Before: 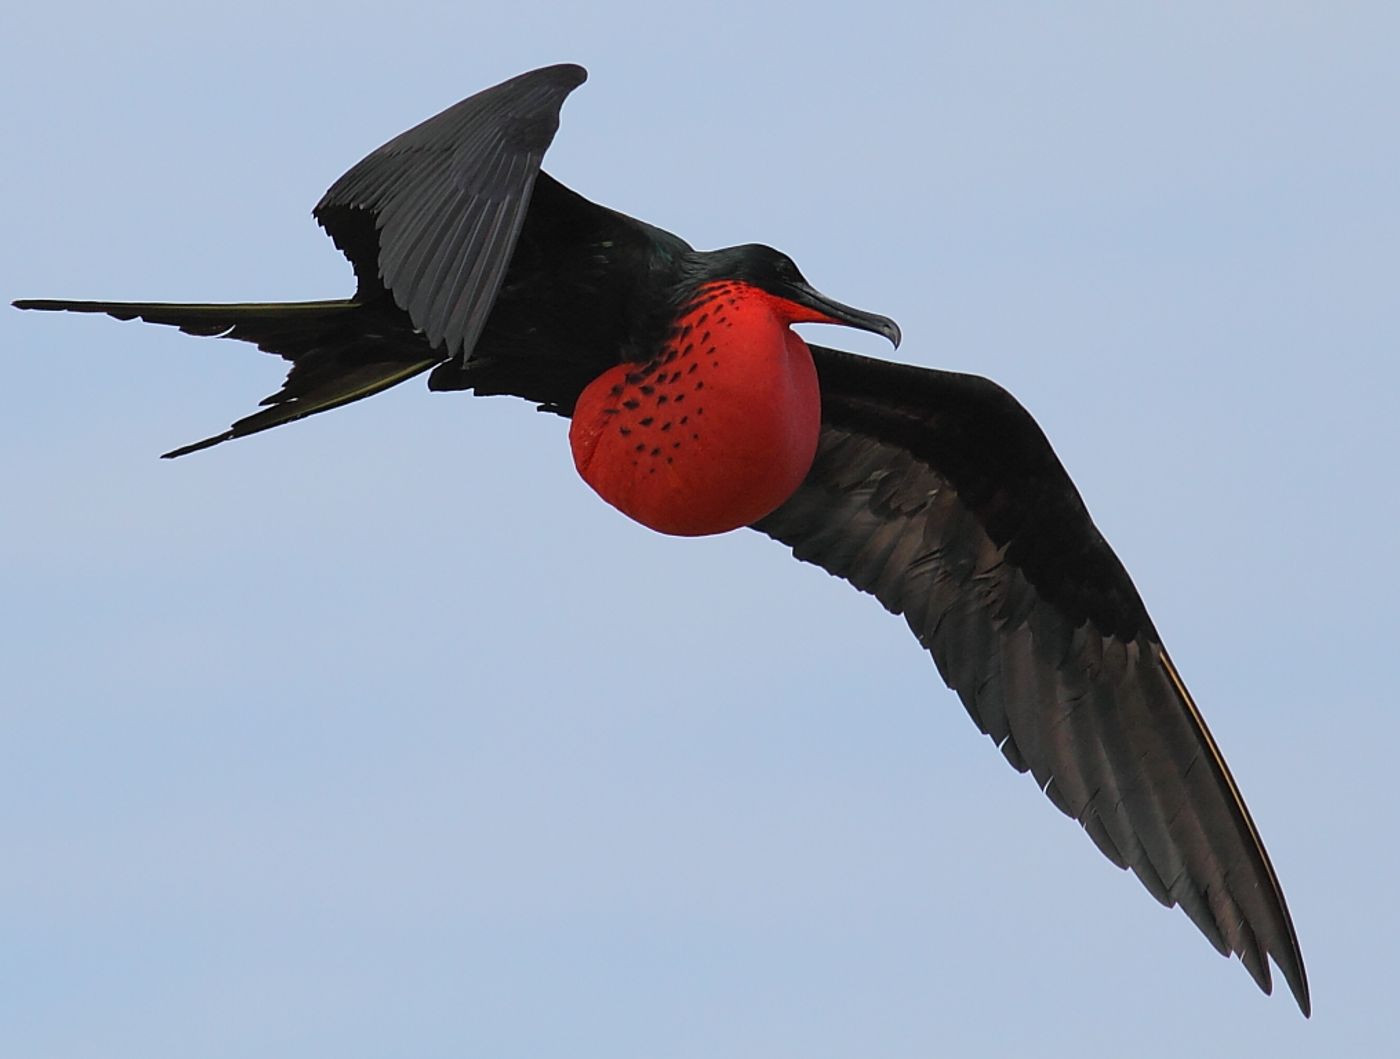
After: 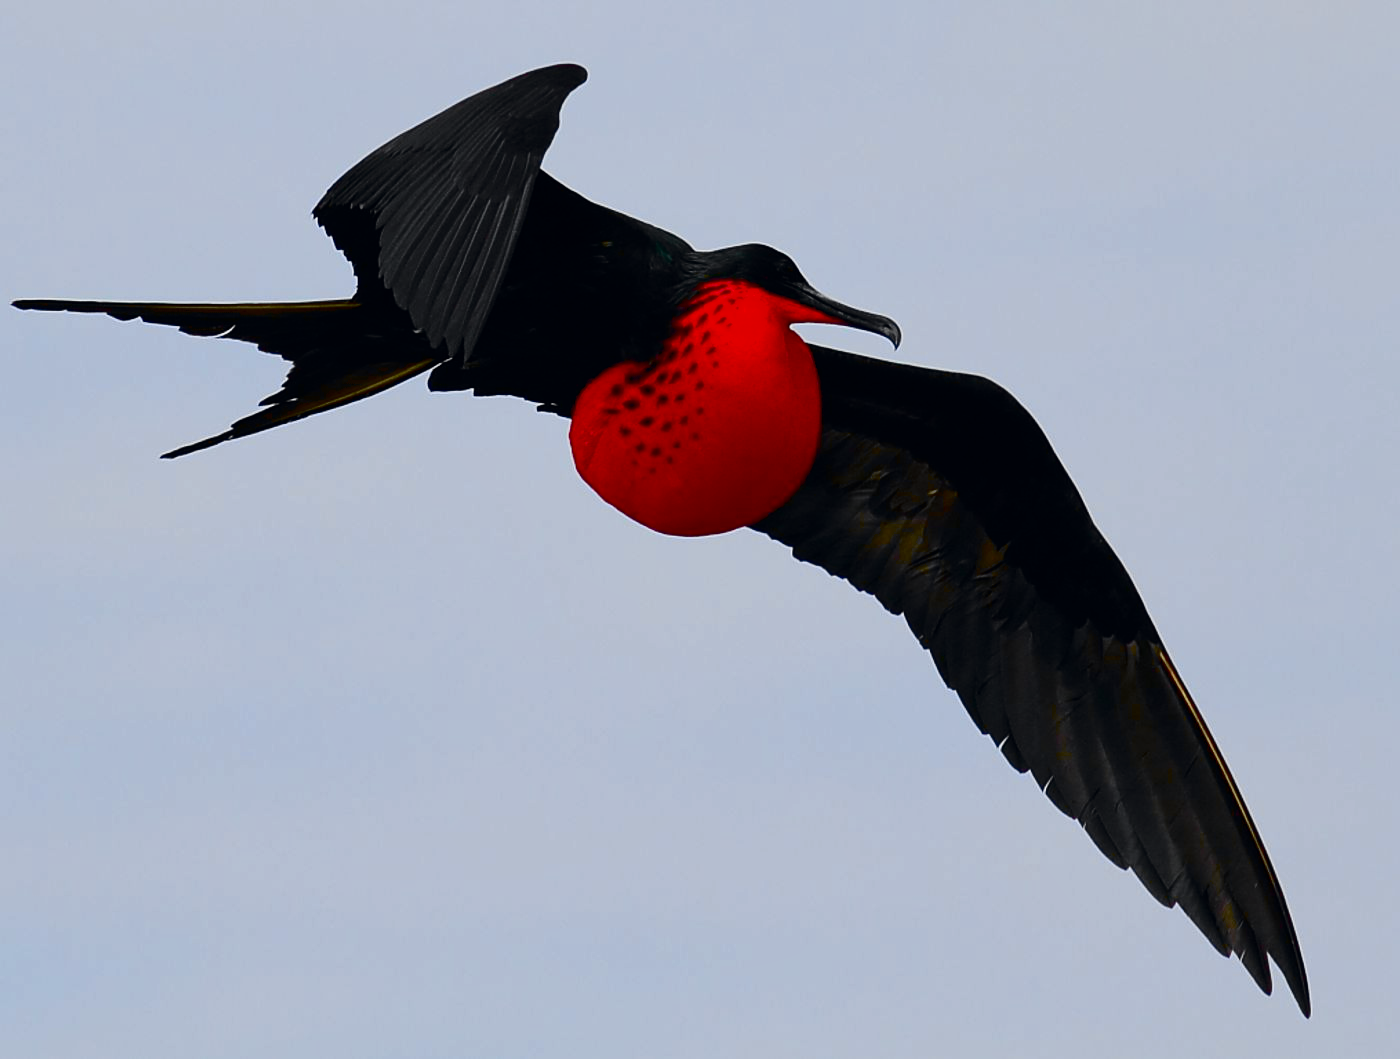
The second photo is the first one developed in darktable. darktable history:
contrast brightness saturation: contrast 0.24, brightness -0.24, saturation 0.14
tone curve: curves: ch0 [(0, 0) (0.071, 0.047) (0.266, 0.26) (0.483, 0.554) (0.753, 0.811) (1, 0.983)]; ch1 [(0, 0) (0.346, 0.307) (0.408, 0.387) (0.463, 0.465) (0.482, 0.493) (0.502, 0.5) (0.517, 0.502) (0.55, 0.548) (0.597, 0.61) (0.651, 0.698) (1, 1)]; ch2 [(0, 0) (0.346, 0.34) (0.434, 0.46) (0.485, 0.494) (0.5, 0.494) (0.517, 0.506) (0.526, 0.545) (0.583, 0.61) (0.625, 0.659) (1, 1)], color space Lab, independent channels, preserve colors none
shadows and highlights: on, module defaults
